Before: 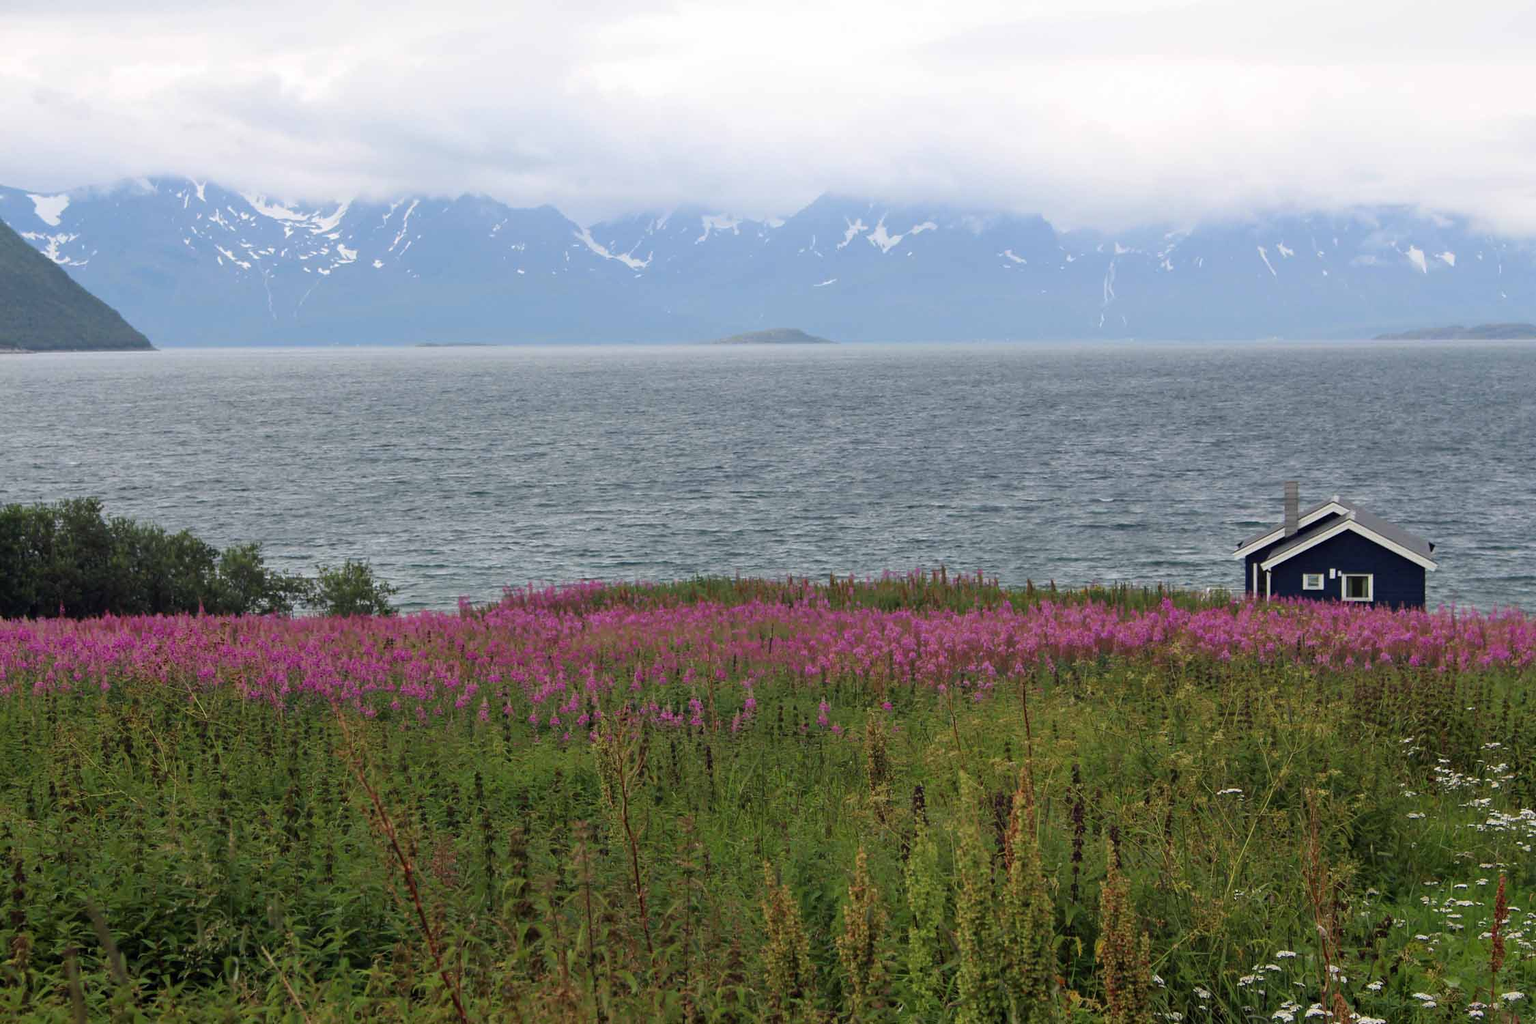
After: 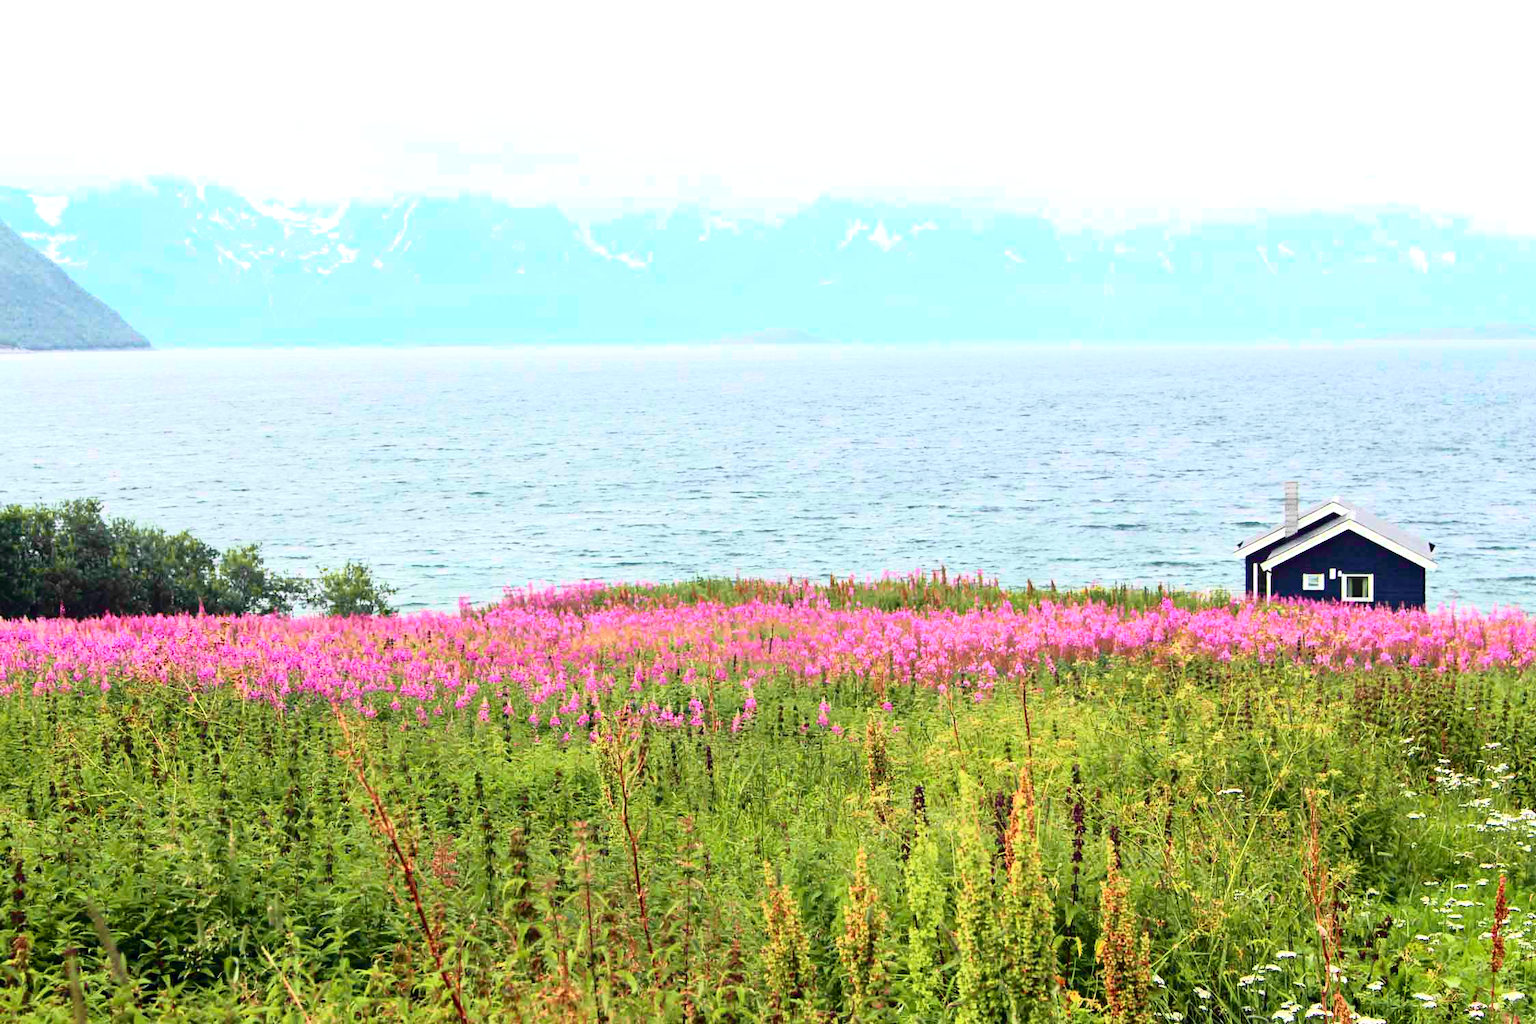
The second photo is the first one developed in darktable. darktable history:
exposure: black level correction 0.001, exposure 1.398 EV, compensate highlight preservation false
tone curve: curves: ch0 [(0, 0) (0.046, 0.031) (0.163, 0.114) (0.391, 0.432) (0.488, 0.561) (0.695, 0.839) (0.785, 0.904) (1, 0.965)]; ch1 [(0, 0) (0.248, 0.252) (0.427, 0.412) (0.482, 0.462) (0.499, 0.499) (0.518, 0.518) (0.535, 0.577) (0.585, 0.623) (0.679, 0.743) (0.788, 0.809) (1, 1)]; ch2 [(0, 0) (0.313, 0.262) (0.427, 0.417) (0.473, 0.47) (0.503, 0.503) (0.523, 0.515) (0.557, 0.596) (0.598, 0.646) (0.708, 0.771) (1, 1)], color space Lab, independent channels, preserve colors none
